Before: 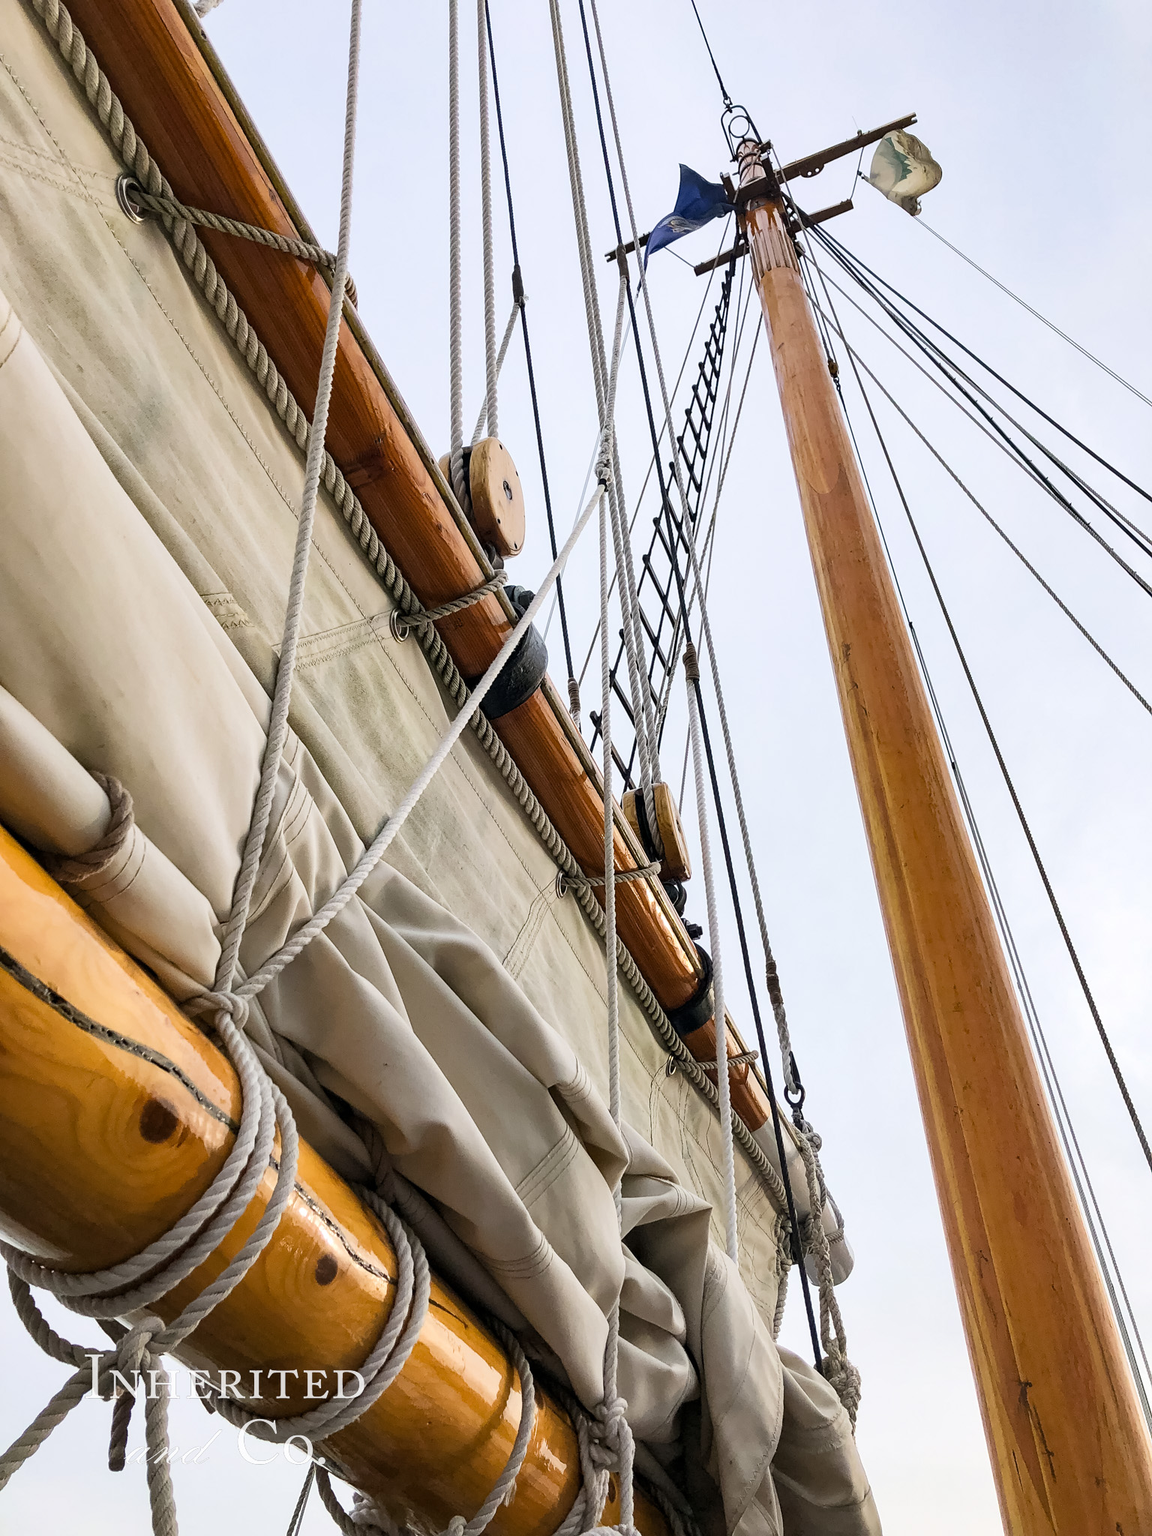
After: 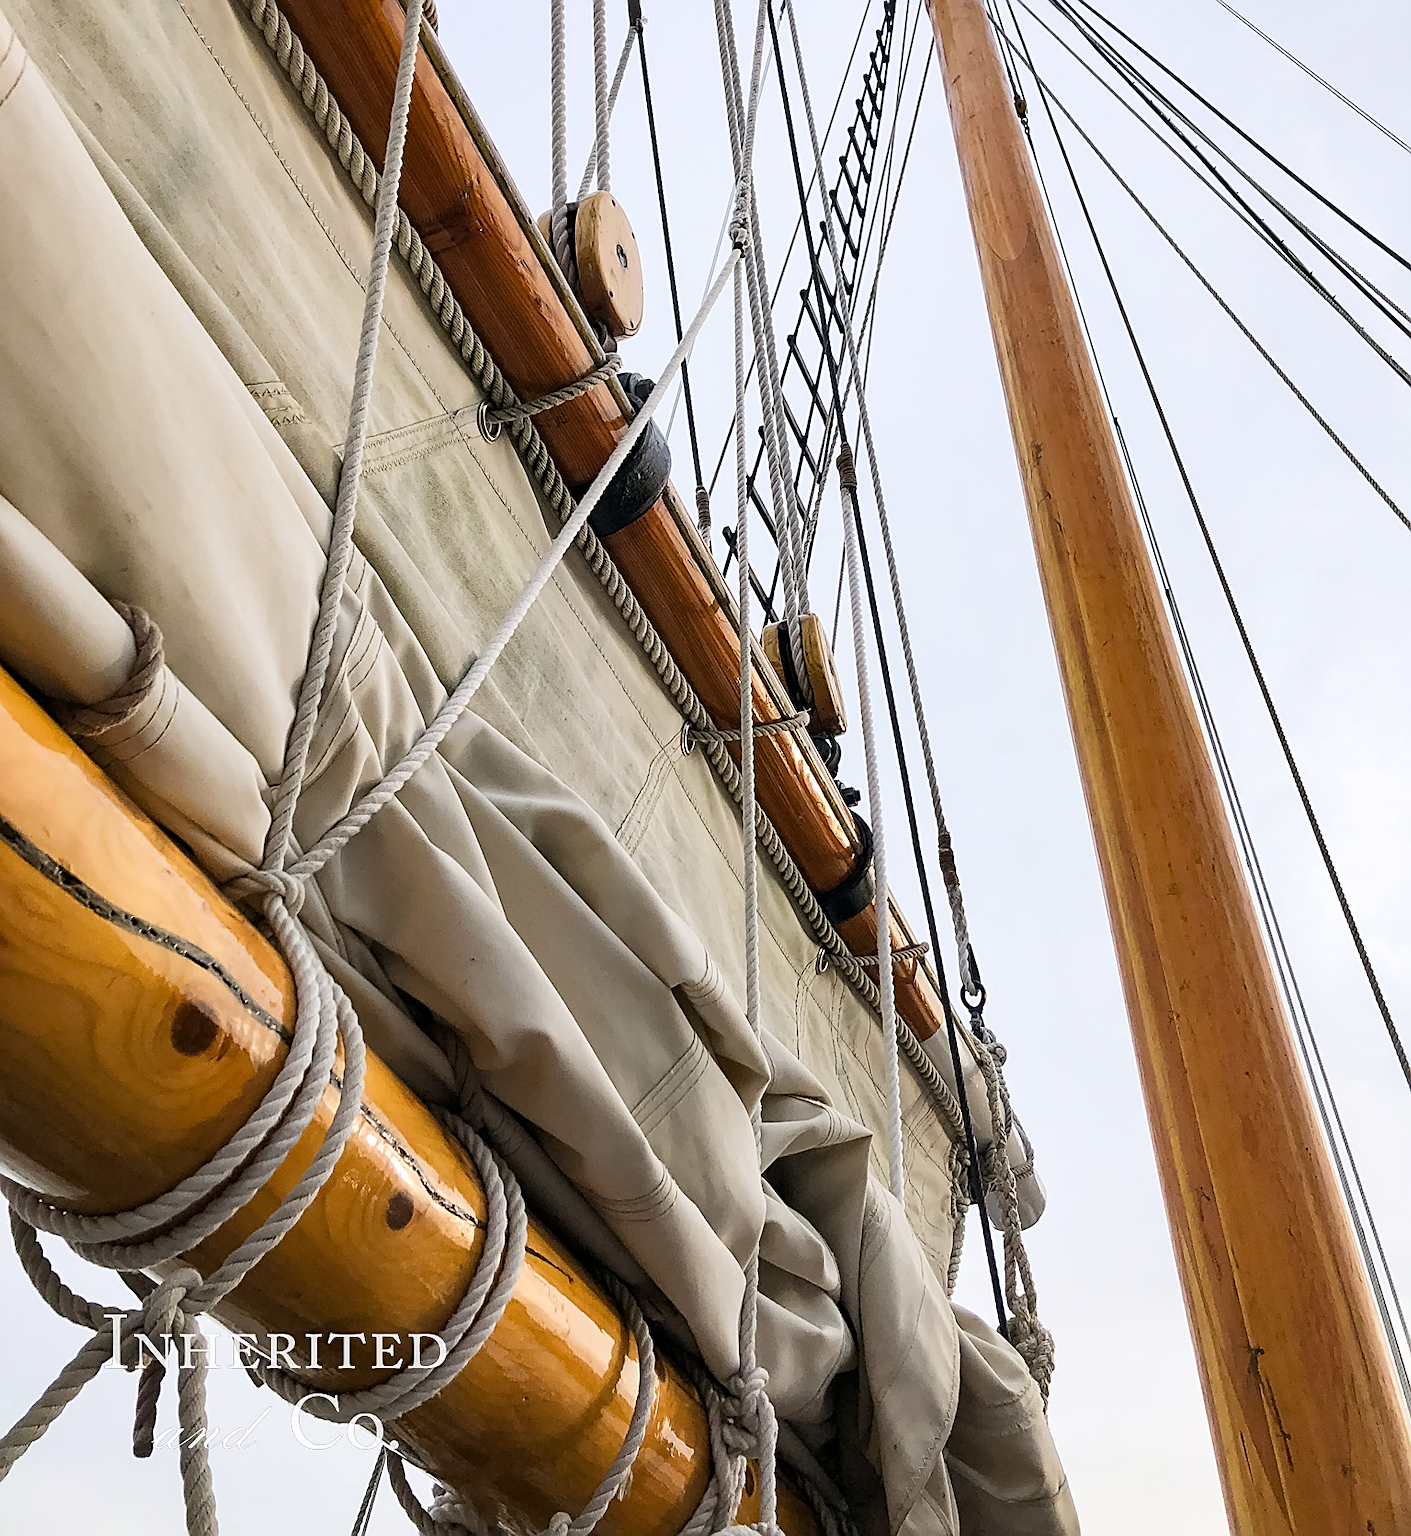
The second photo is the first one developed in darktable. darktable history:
crop and rotate: top 18.354%
sharpen: on, module defaults
